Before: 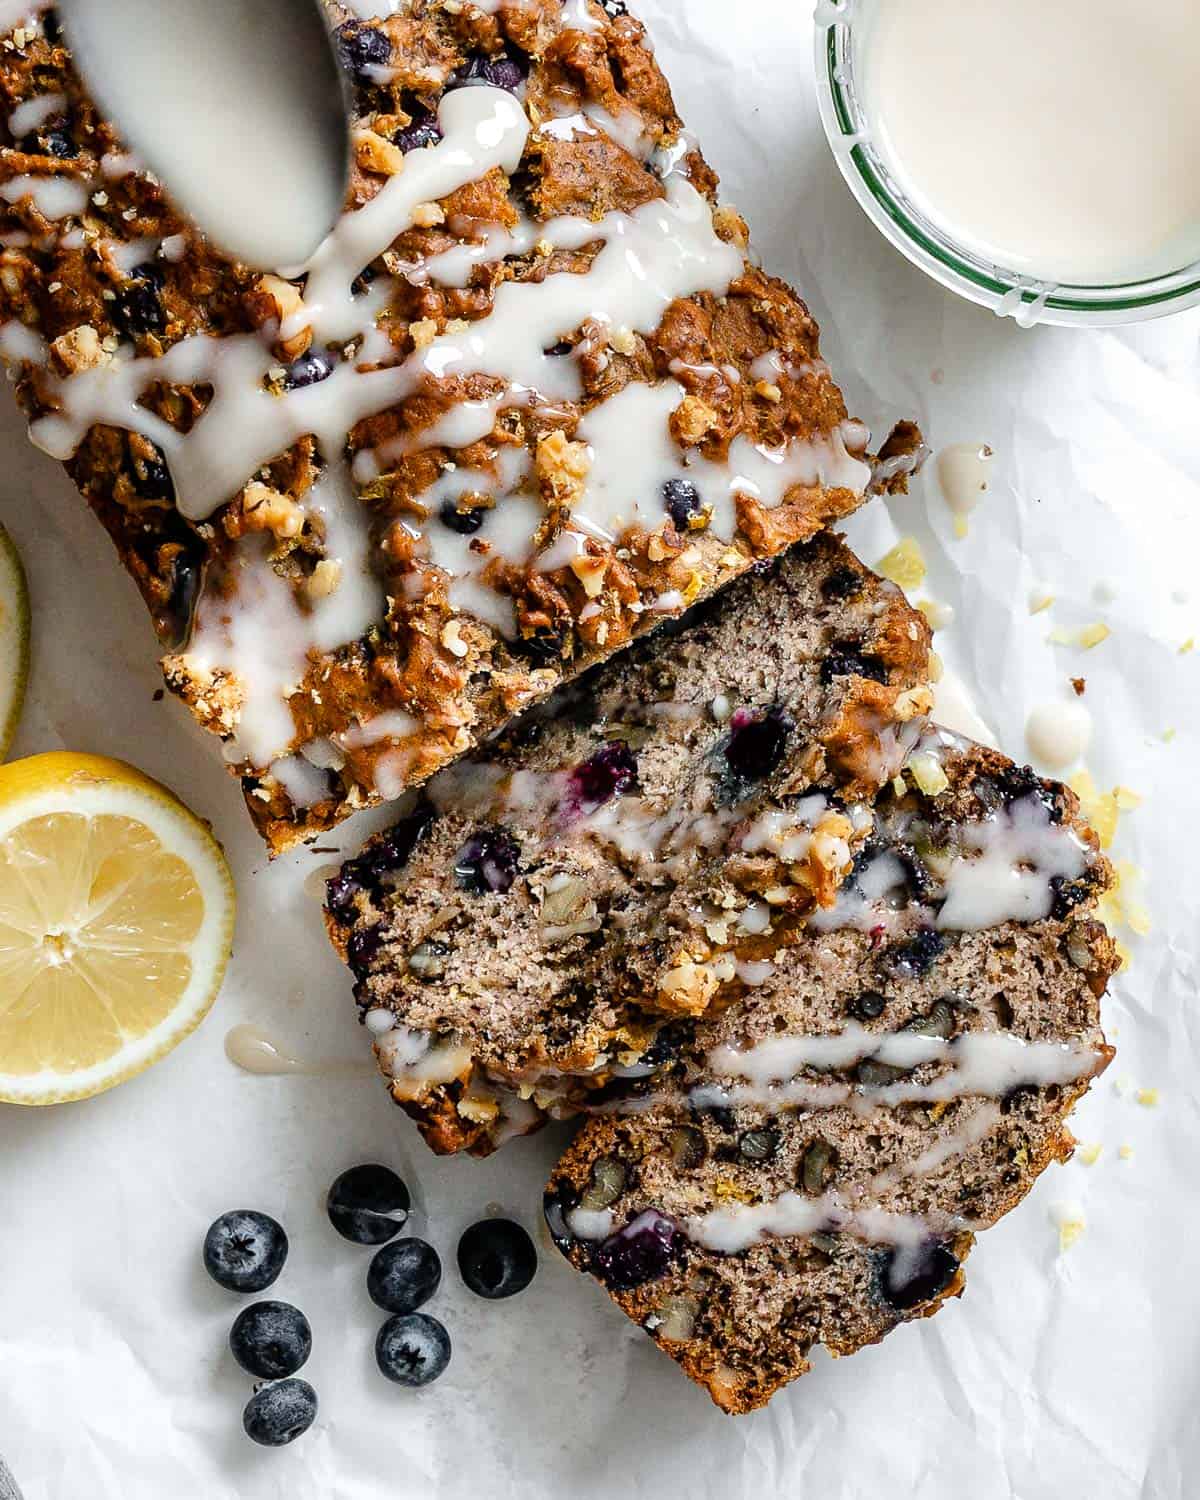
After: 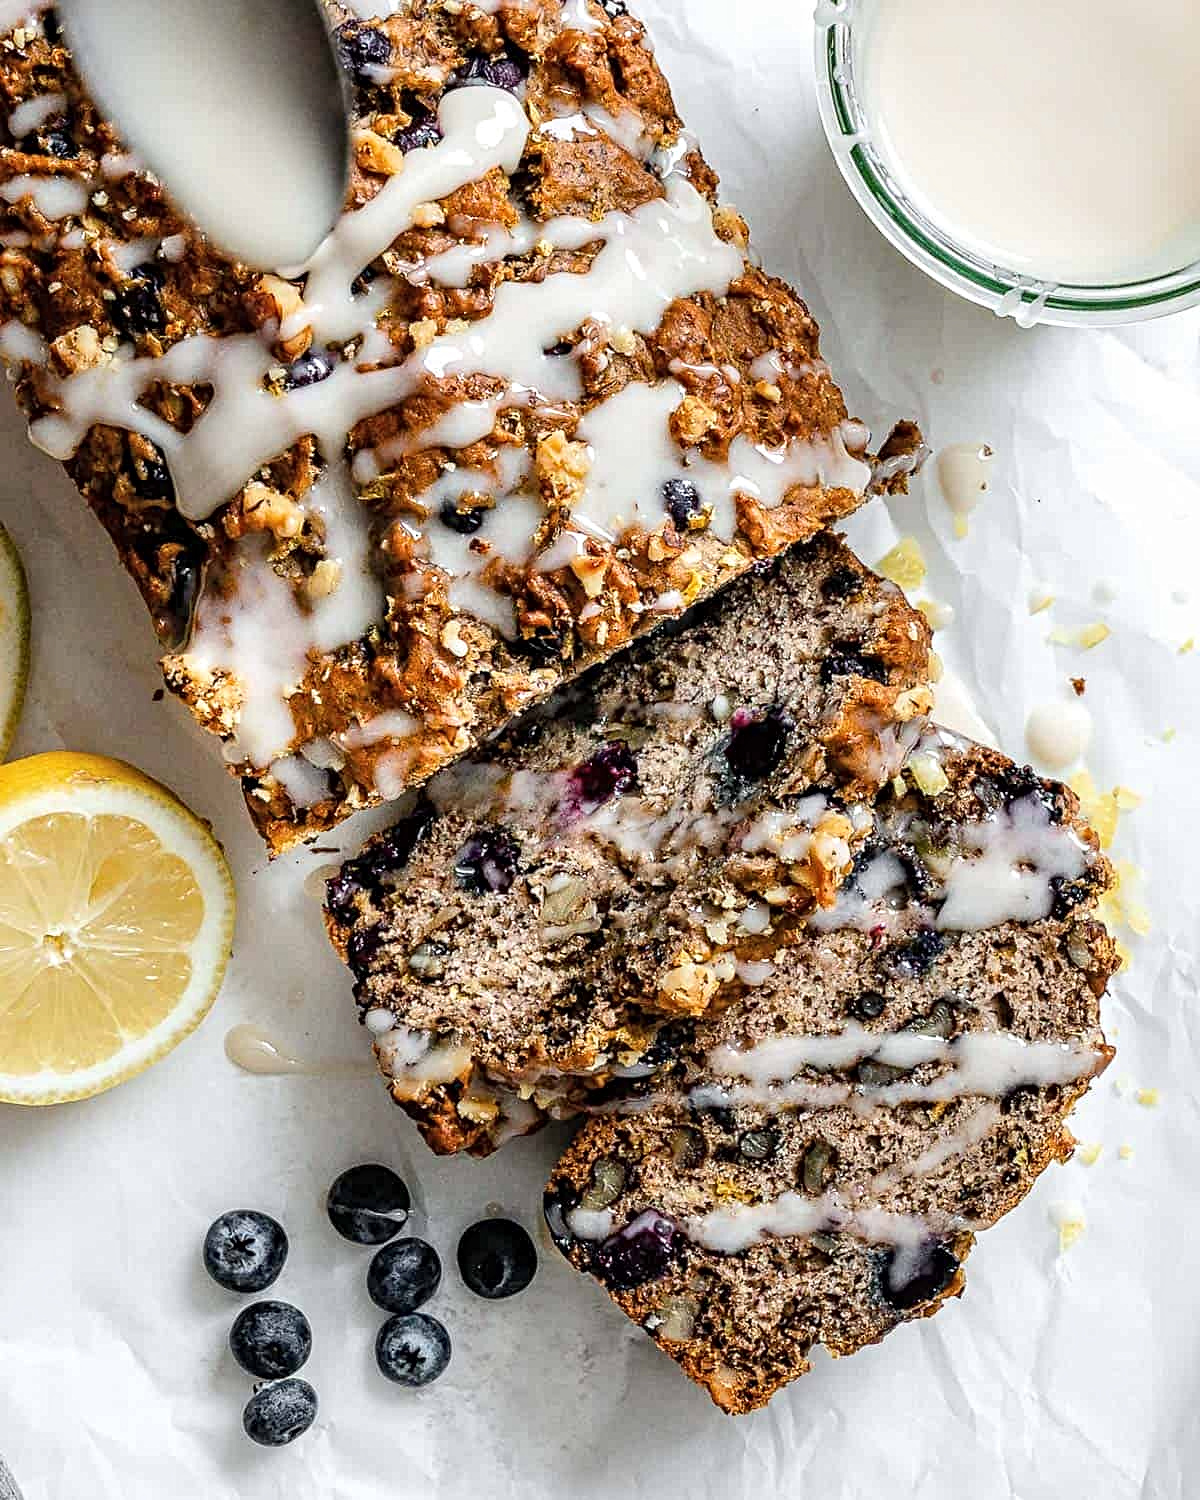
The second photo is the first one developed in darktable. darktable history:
contrast brightness saturation: contrast 0.05, brightness 0.06, saturation 0.01
contrast equalizer: y [[0.5, 0.5, 0.5, 0.539, 0.64, 0.611], [0.5 ×6], [0.5 ×6], [0 ×6], [0 ×6]]
